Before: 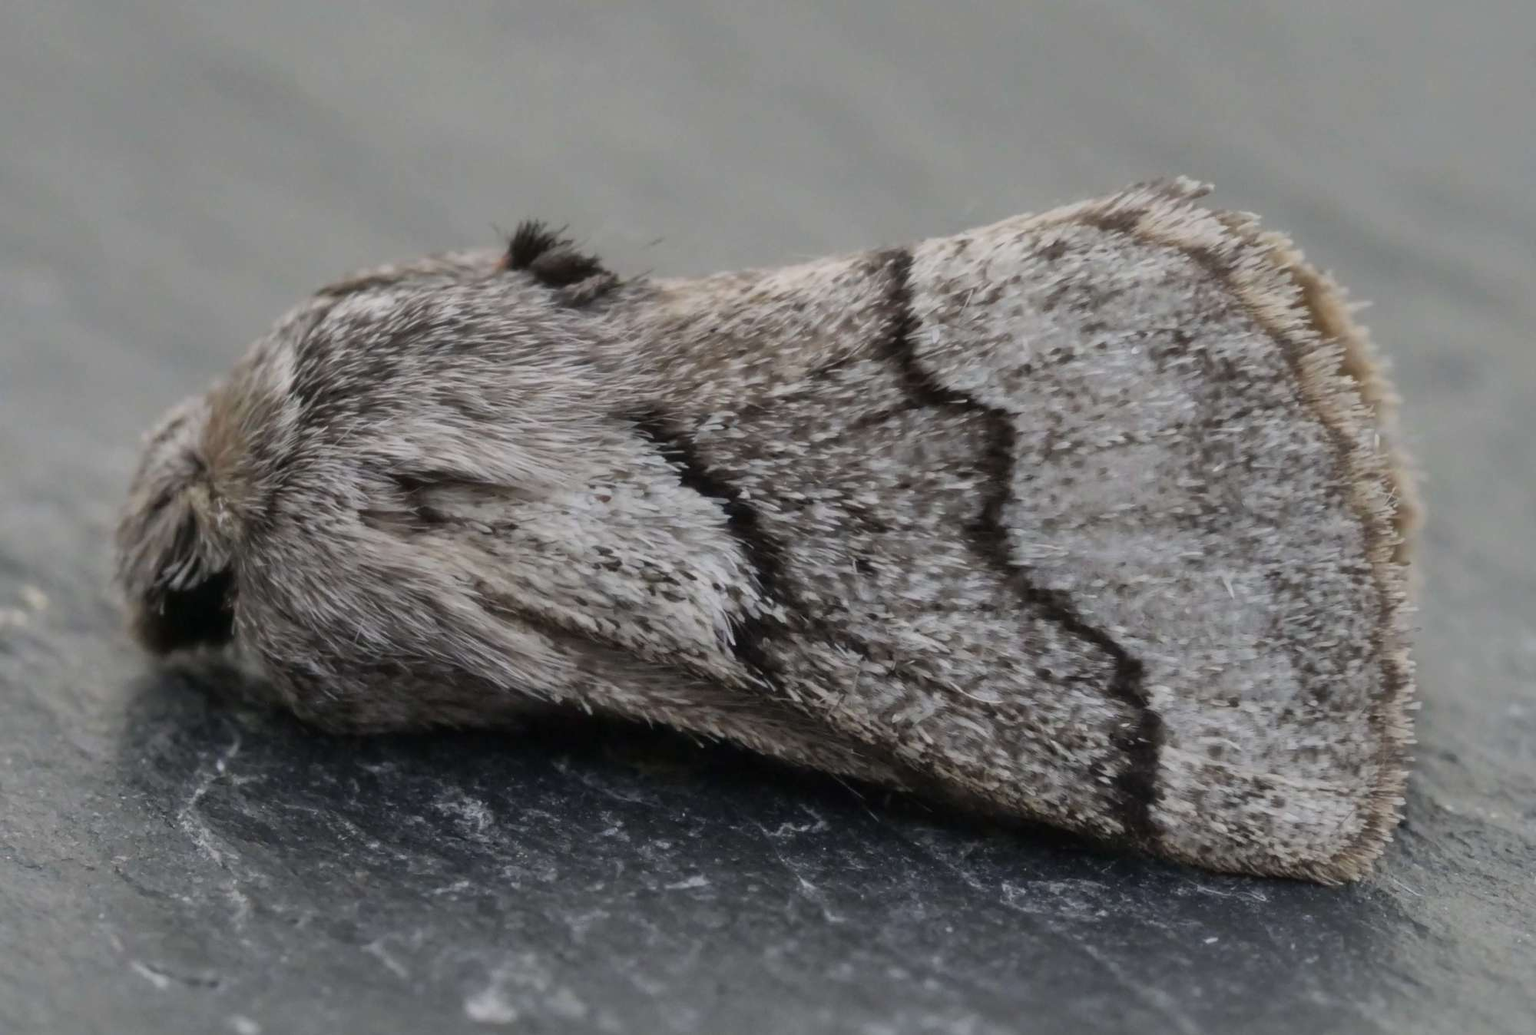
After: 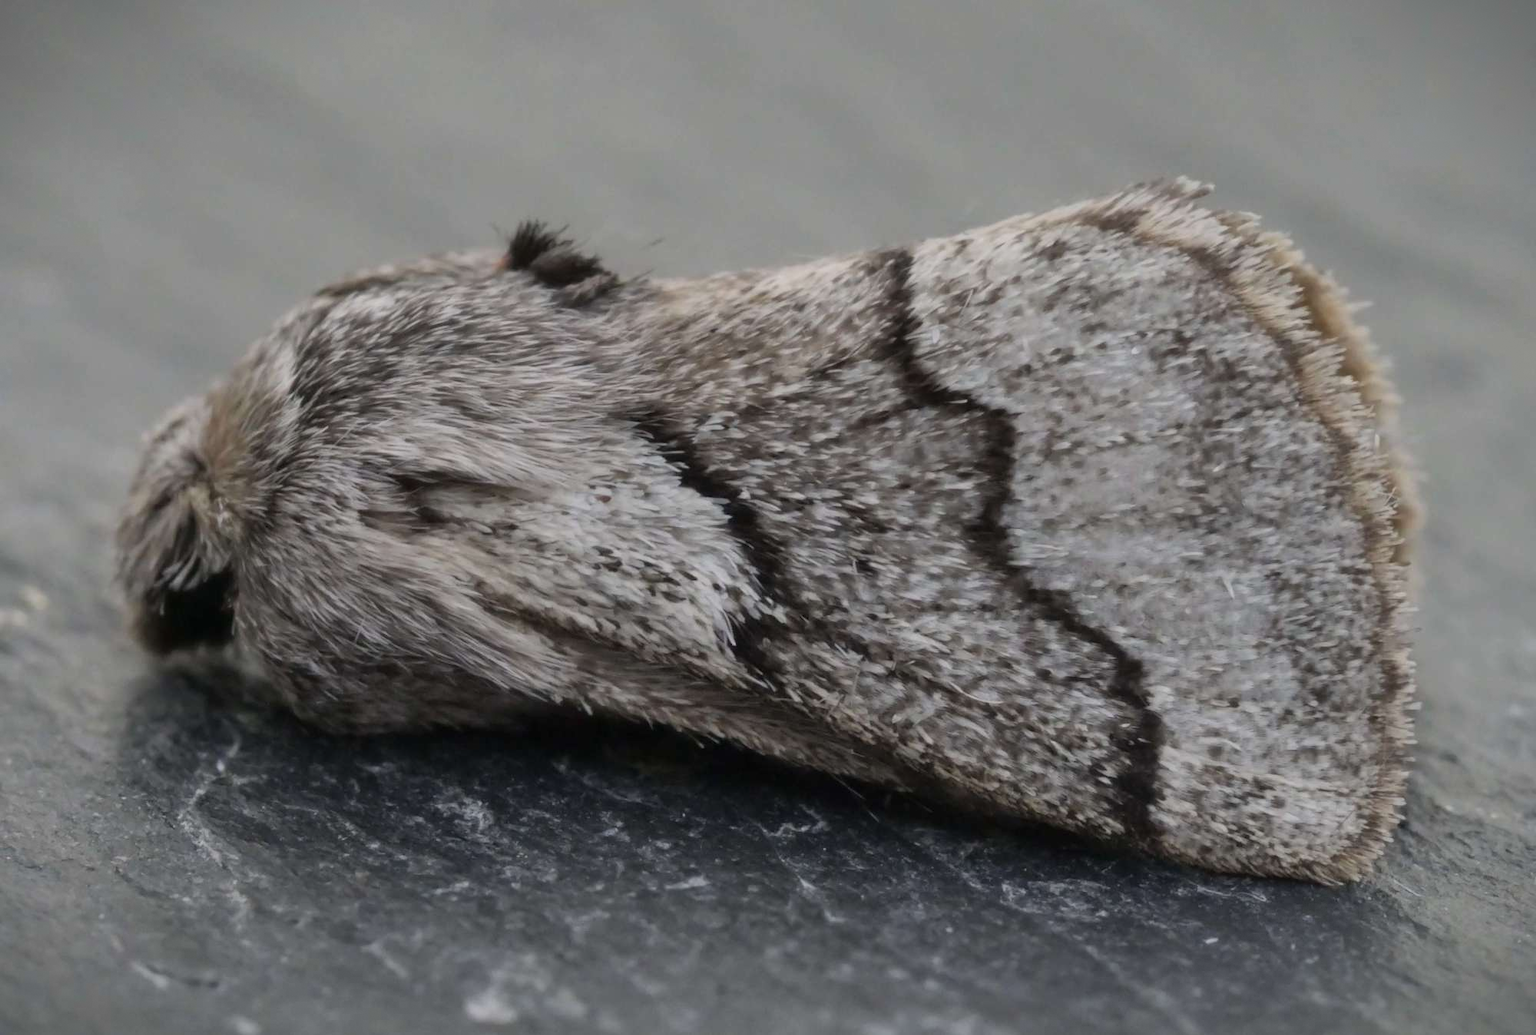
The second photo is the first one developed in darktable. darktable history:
vignetting: fall-off start 99.49%, saturation 0.377, width/height ratio 1.306, dithering 8-bit output, unbound false
